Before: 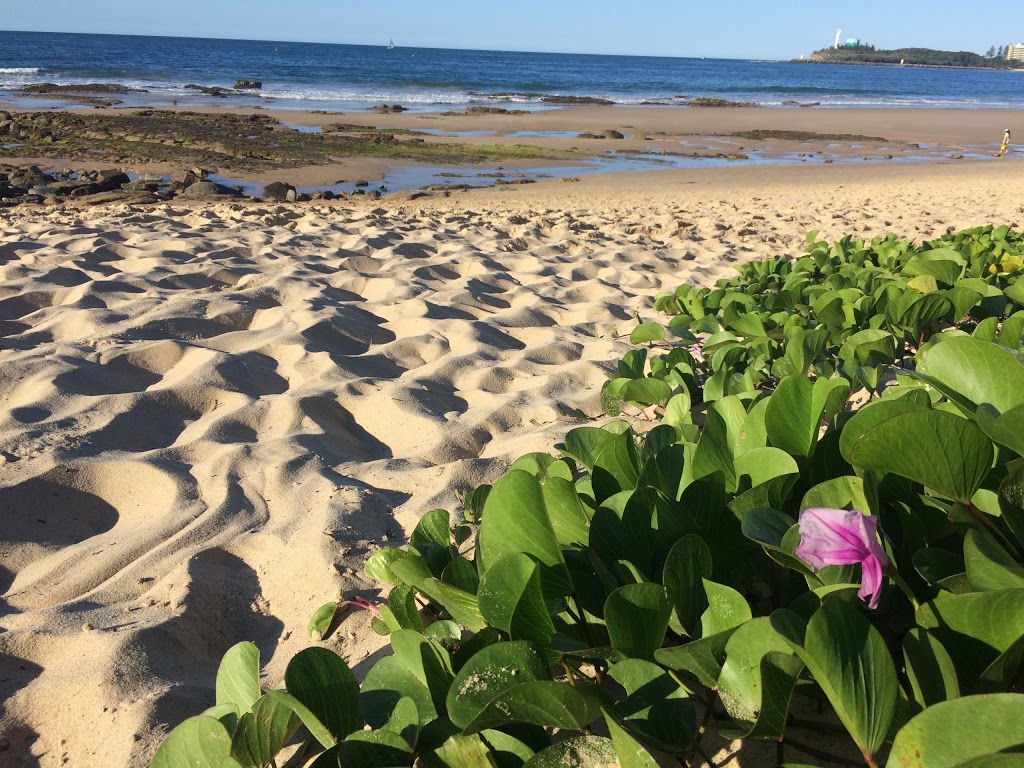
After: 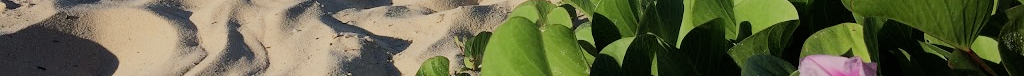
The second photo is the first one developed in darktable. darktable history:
white balance: emerald 1
filmic rgb: black relative exposure -7.32 EV, white relative exposure 5.09 EV, hardness 3.2
crop and rotate: top 59.084%, bottom 30.916%
